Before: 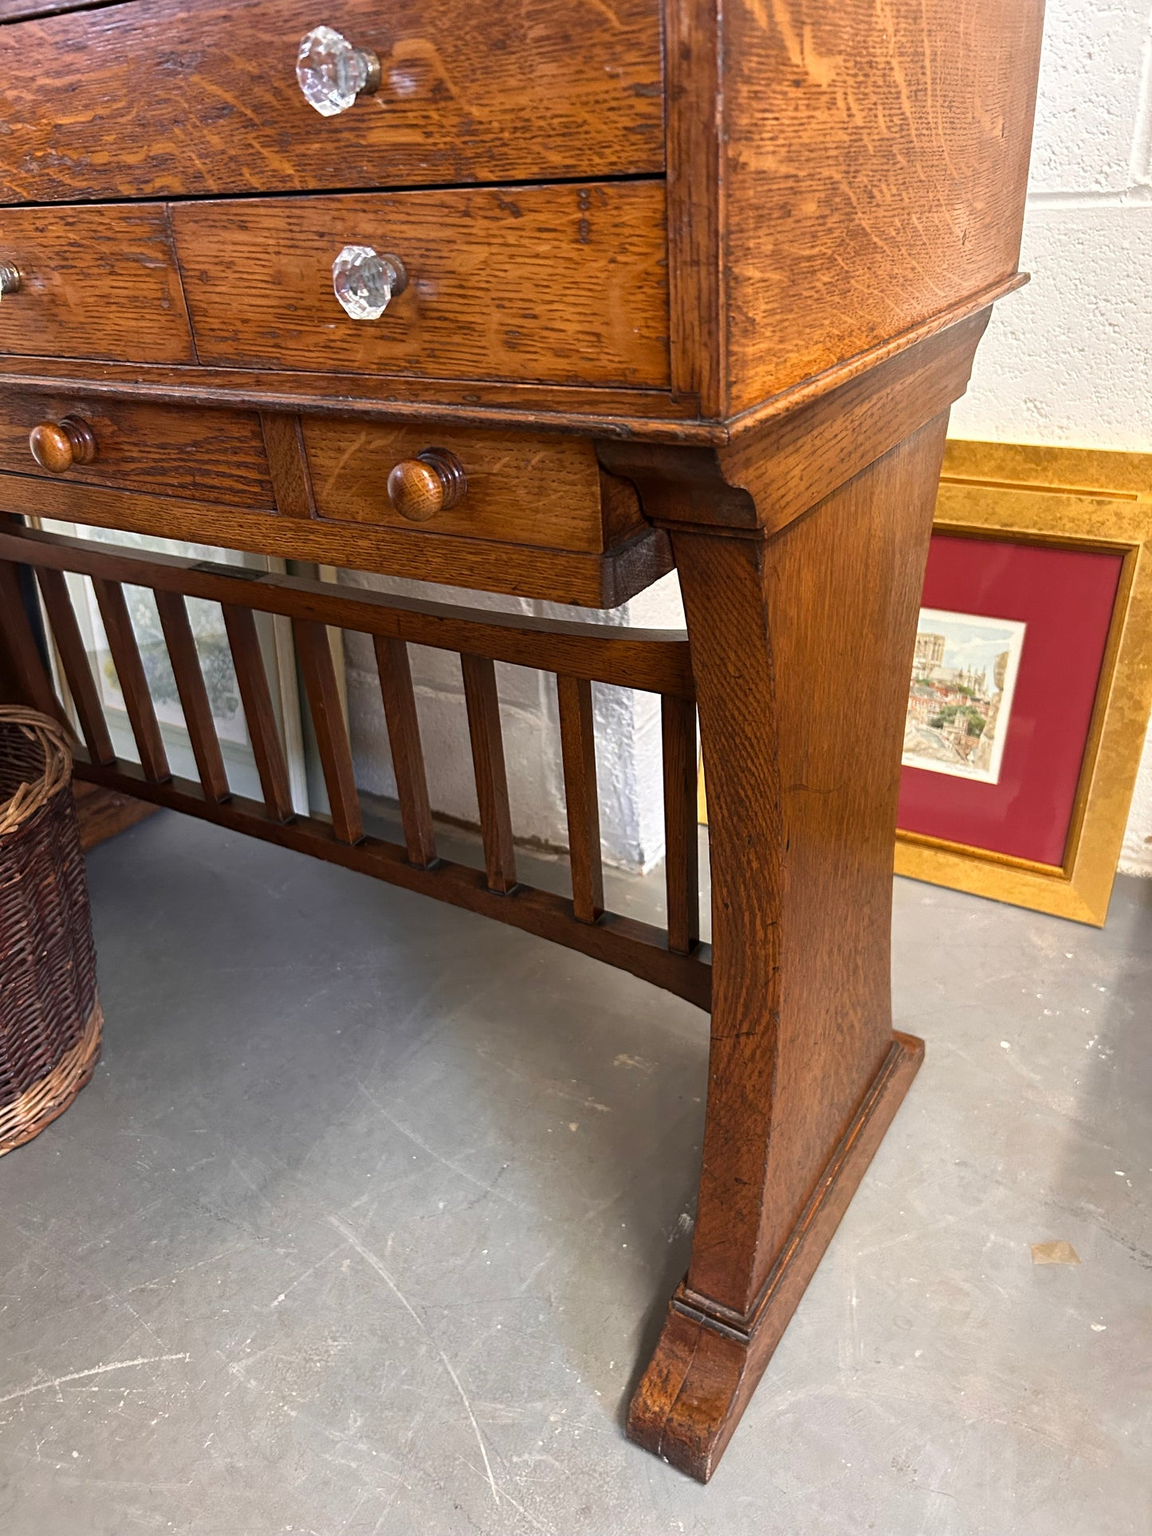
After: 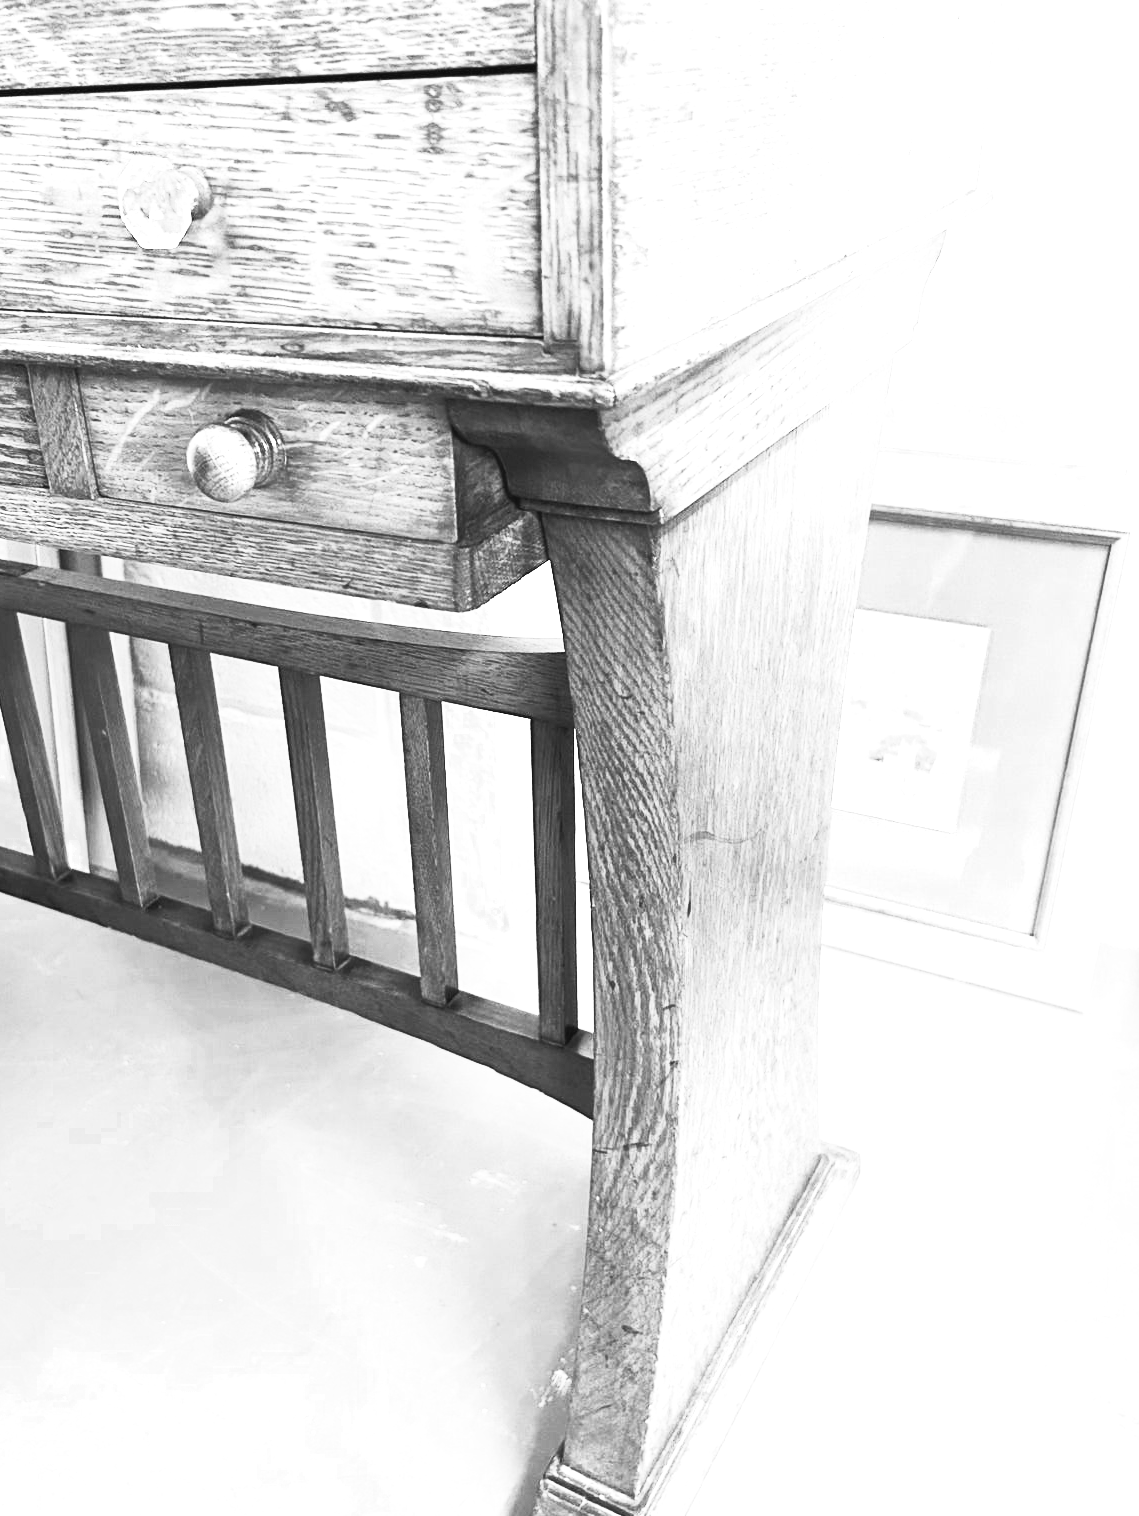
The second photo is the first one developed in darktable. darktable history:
color correction: highlights a* -2.73, highlights b* -2.09, shadows a* 2.41, shadows b* 2.73
crop and rotate: left 20.74%, top 7.912%, right 0.375%, bottom 13.378%
color zones: curves: ch0 [(0.25, 0.5) (0.636, 0.25) (0.75, 0.5)]
exposure: black level correction 0, exposure 1.625 EV, compensate exposure bias true, compensate highlight preservation false
contrast brightness saturation: contrast 0.57, brightness 0.57, saturation -0.34
monochrome: a 1.94, b -0.638
